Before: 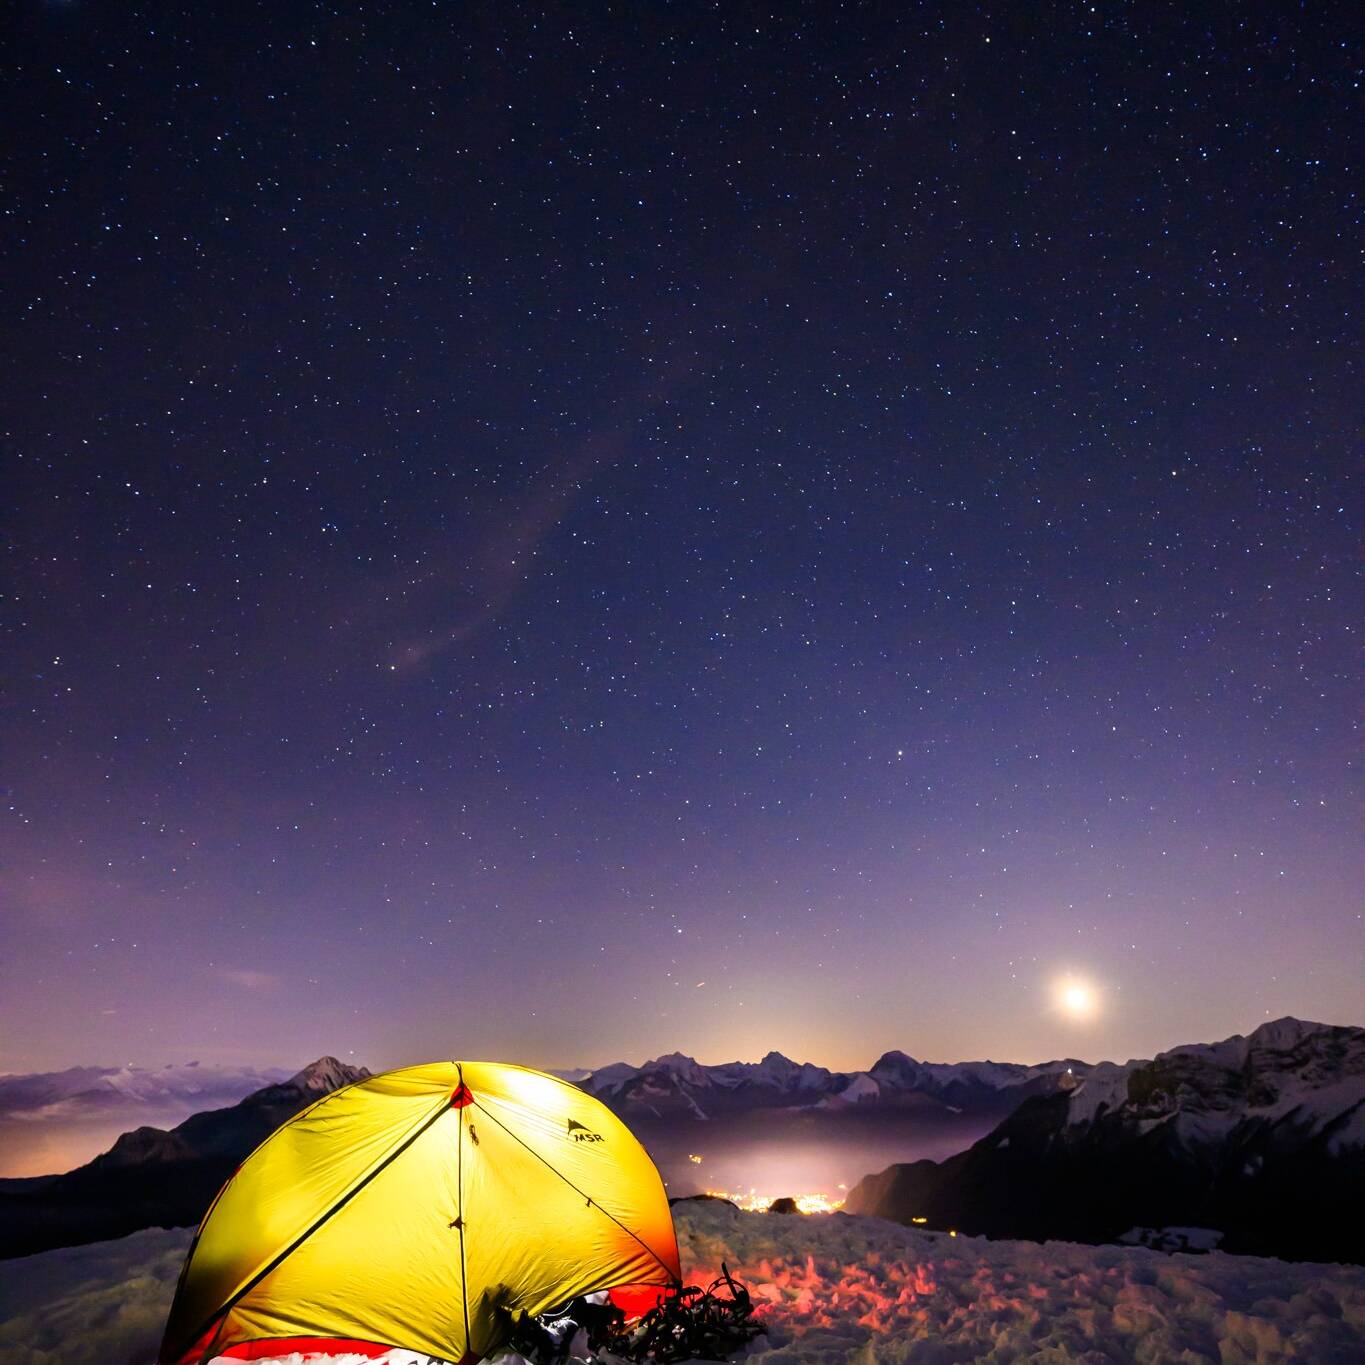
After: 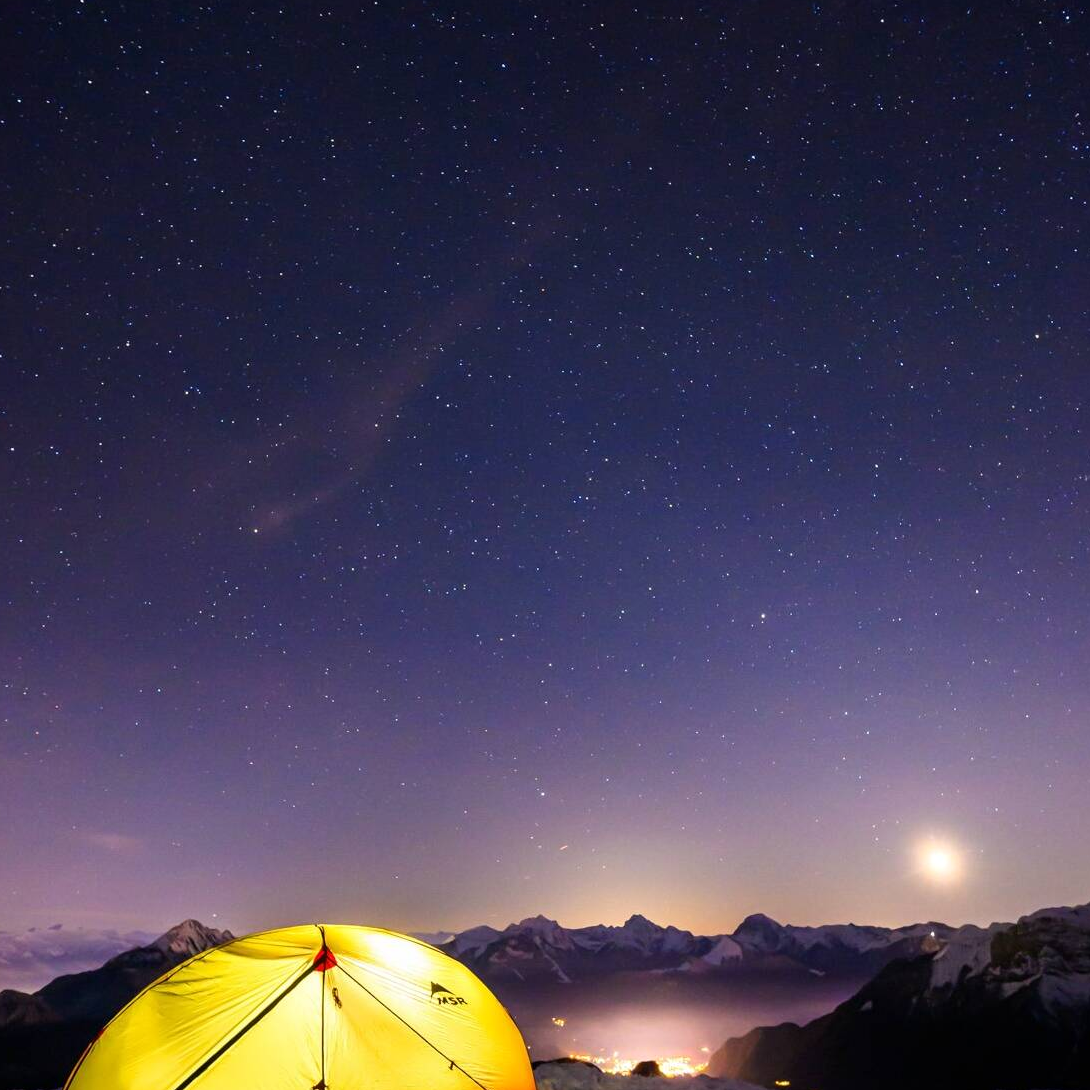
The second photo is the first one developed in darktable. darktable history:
crop and rotate: left 10.071%, top 10.071%, right 10.02%, bottom 10.02%
white balance: emerald 1
tone equalizer: on, module defaults
